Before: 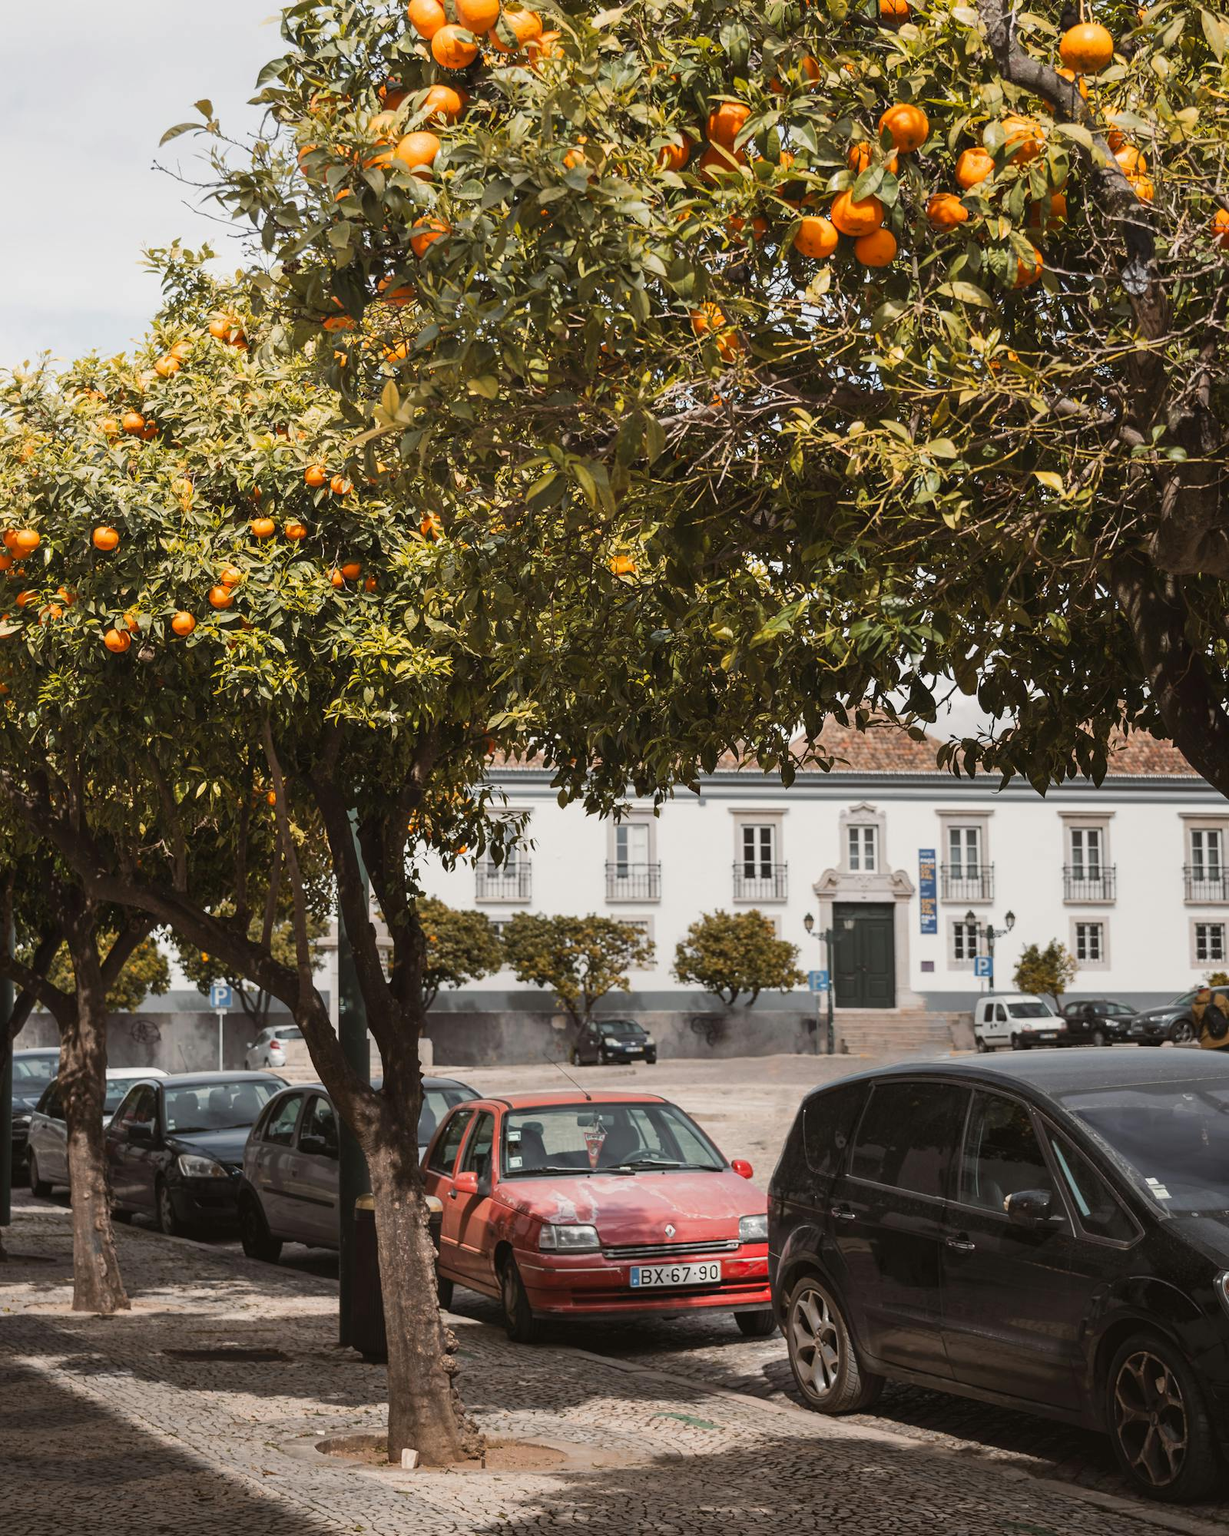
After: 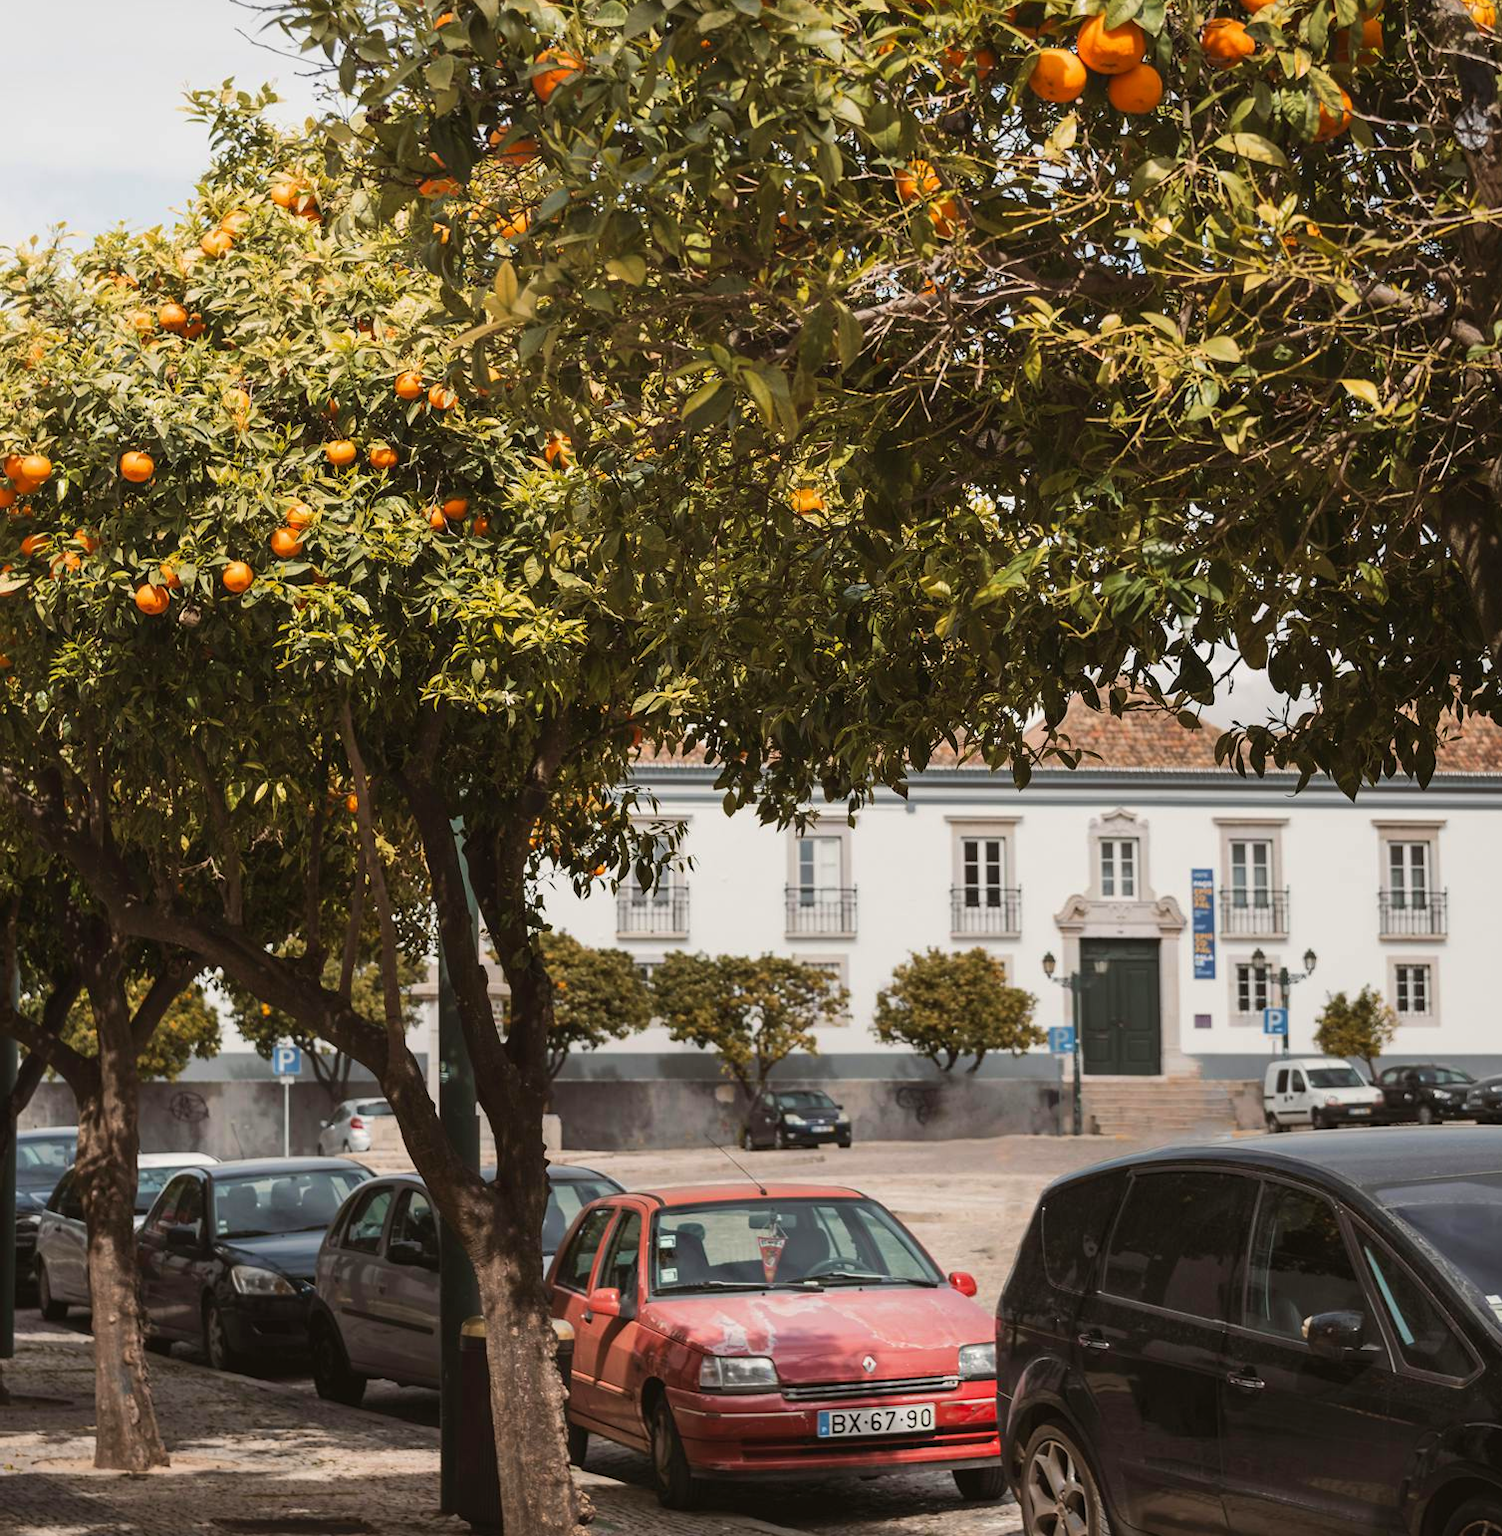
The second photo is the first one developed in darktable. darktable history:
crop and rotate: angle 0.03°, top 11.643%, right 5.651%, bottom 11.189%
velvia: on, module defaults
